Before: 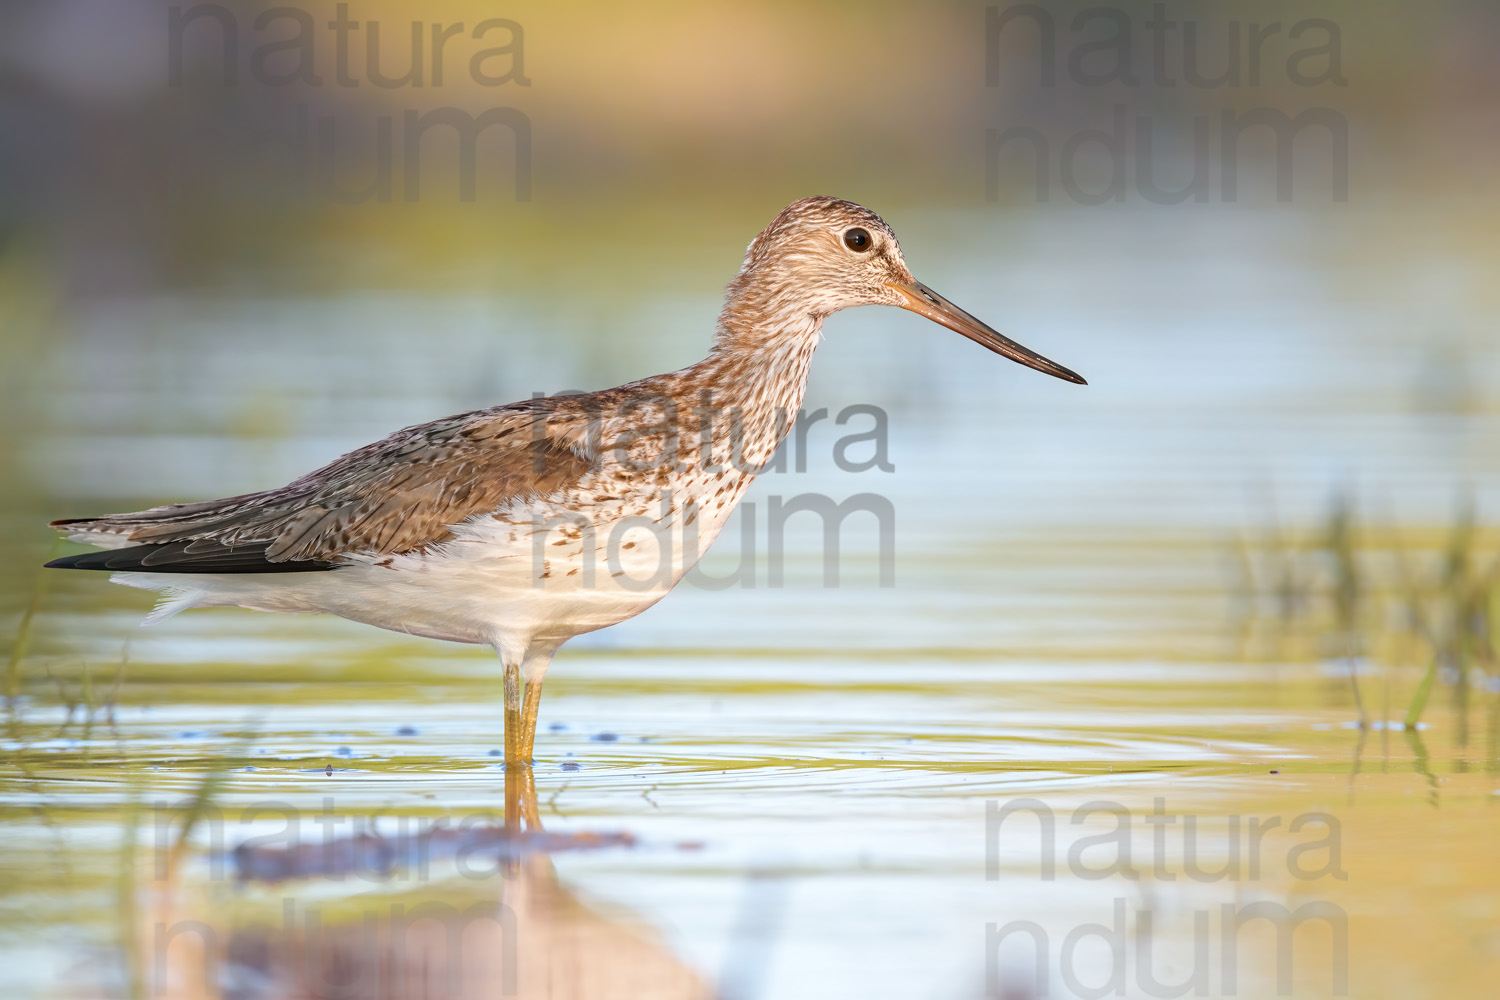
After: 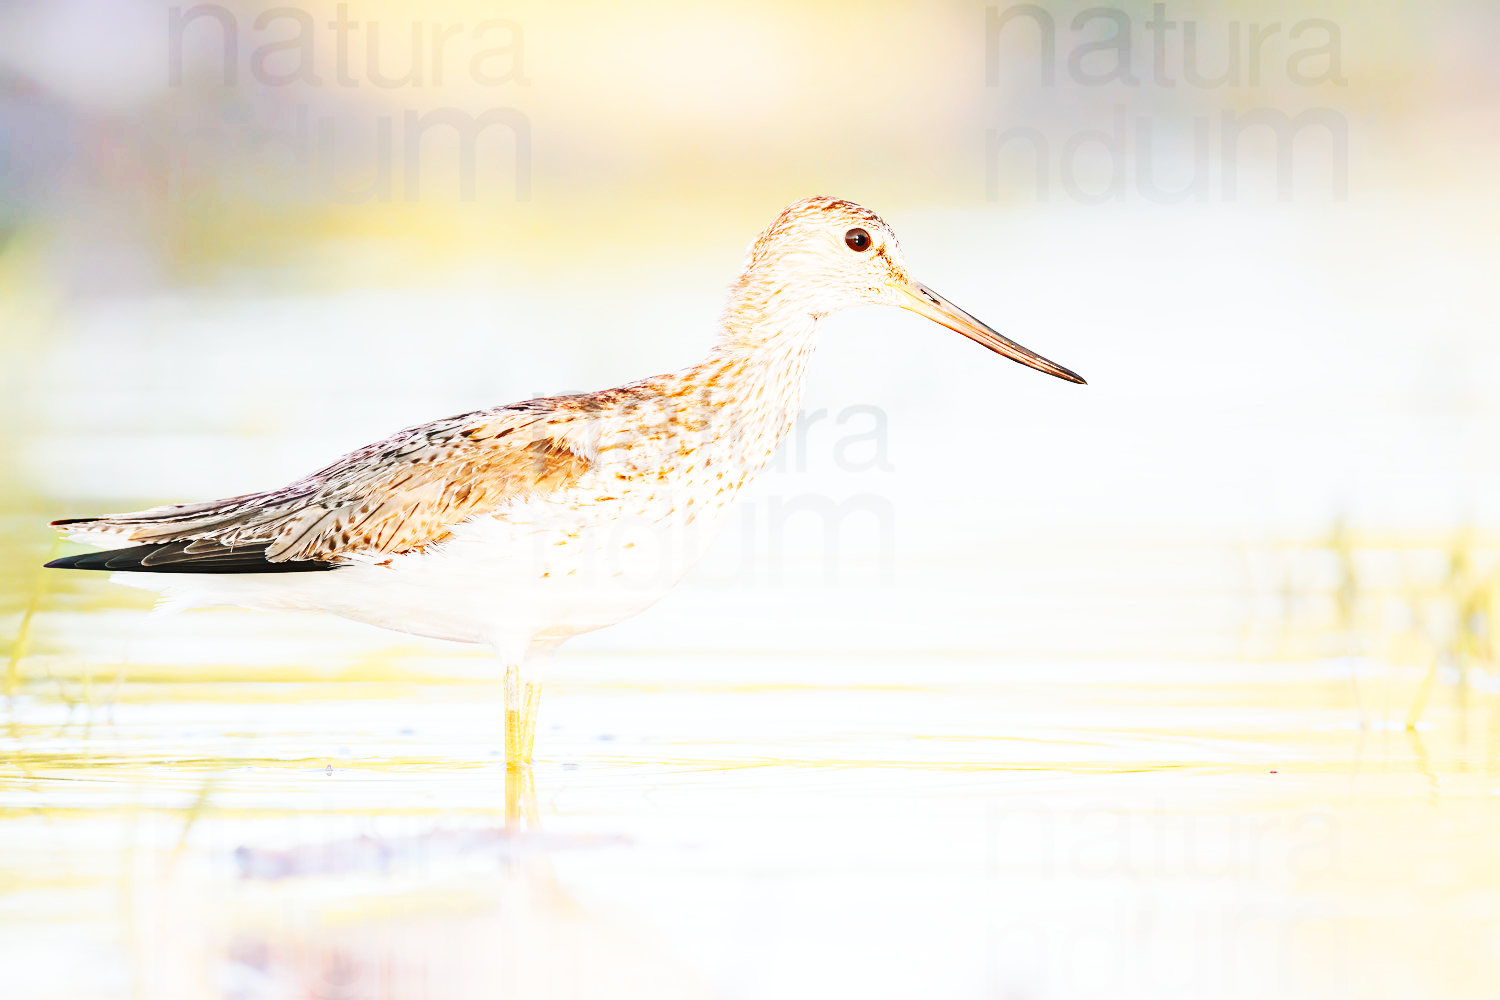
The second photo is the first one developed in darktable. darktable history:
tone curve: curves: ch0 [(0, 0) (0.003, 0.003) (0.011, 0.013) (0.025, 0.029) (0.044, 0.052) (0.069, 0.082) (0.1, 0.118) (0.136, 0.161) (0.177, 0.21) (0.224, 0.27) (0.277, 0.38) (0.335, 0.49) (0.399, 0.594) (0.468, 0.692) (0.543, 0.794) (0.623, 0.857) (0.709, 0.919) (0.801, 0.955) (0.898, 0.978) (1, 1)], preserve colors none
tone equalizer: on, module defaults
base curve: curves: ch0 [(0, 0) (0.028, 0.03) (0.121, 0.232) (0.46, 0.748) (0.859, 0.968) (1, 1)], preserve colors none
